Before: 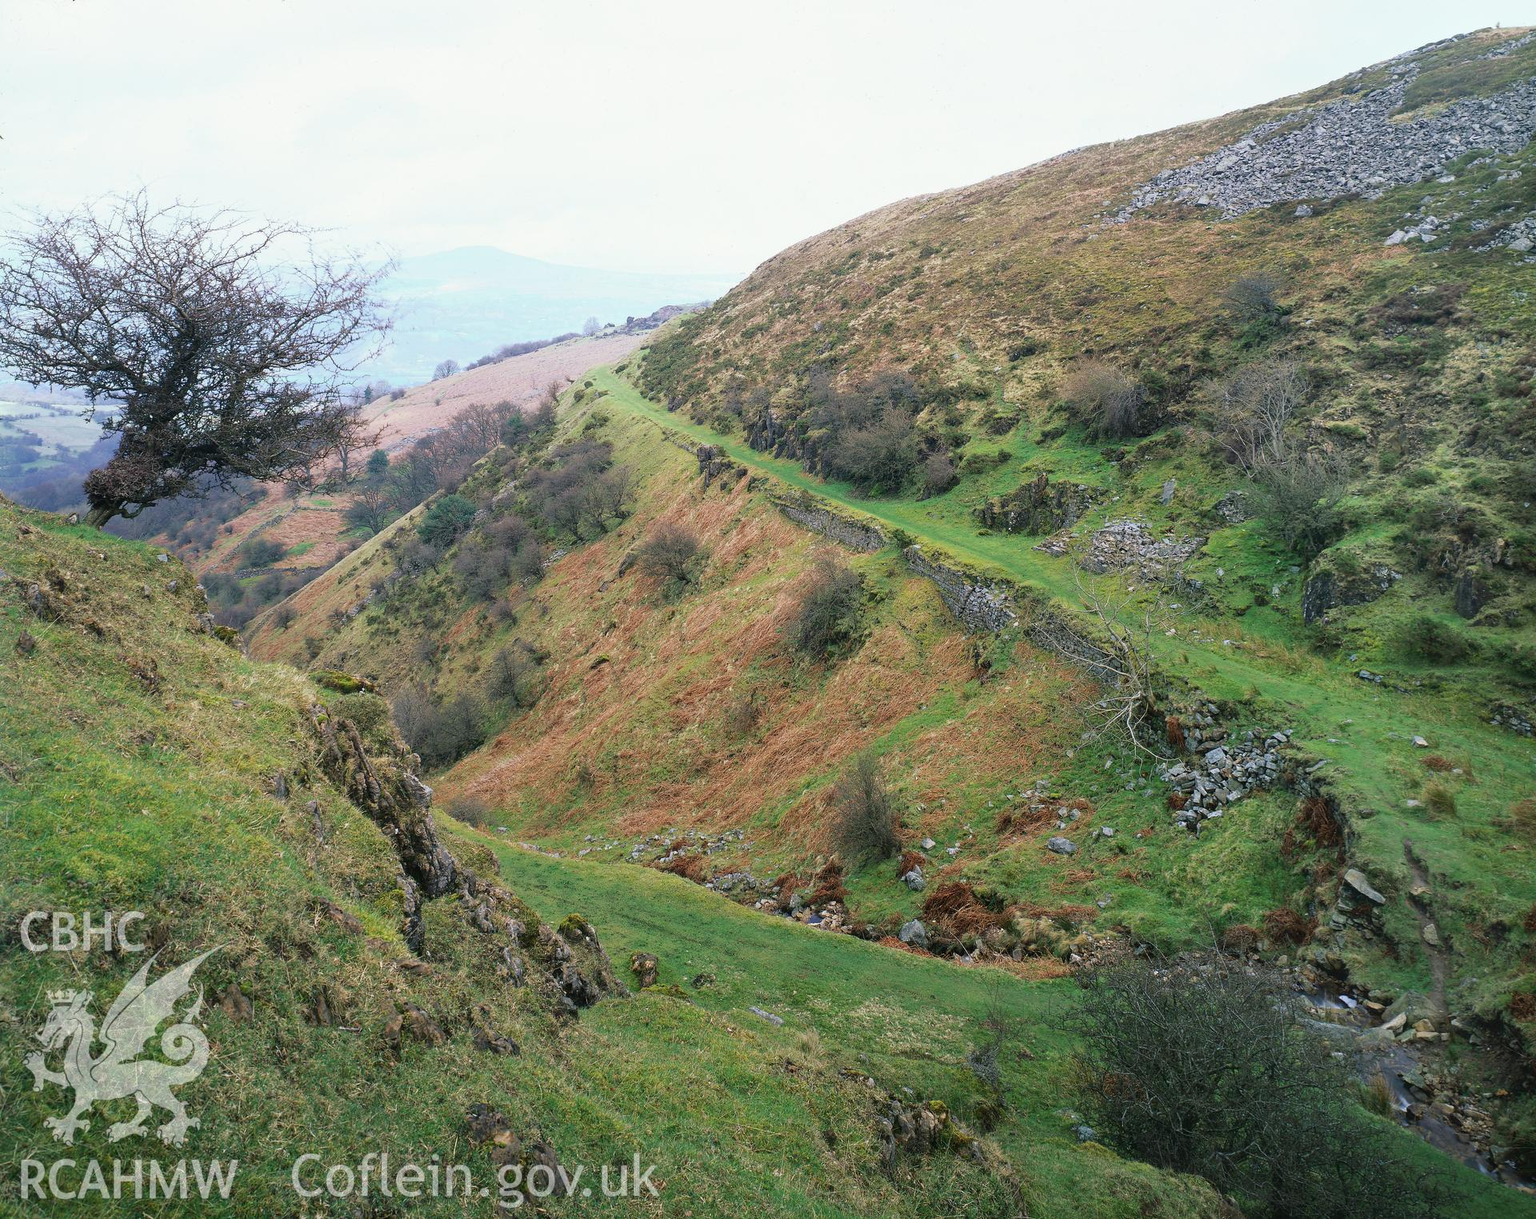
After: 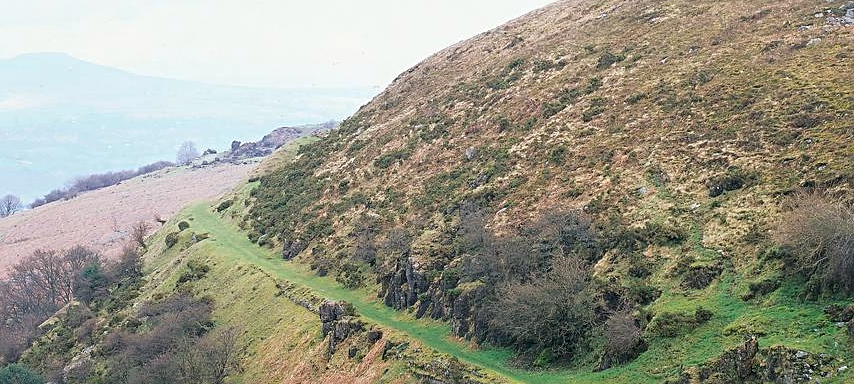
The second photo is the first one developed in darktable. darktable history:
sharpen: on, module defaults
crop: left 28.76%, top 16.785%, right 26.754%, bottom 57.995%
